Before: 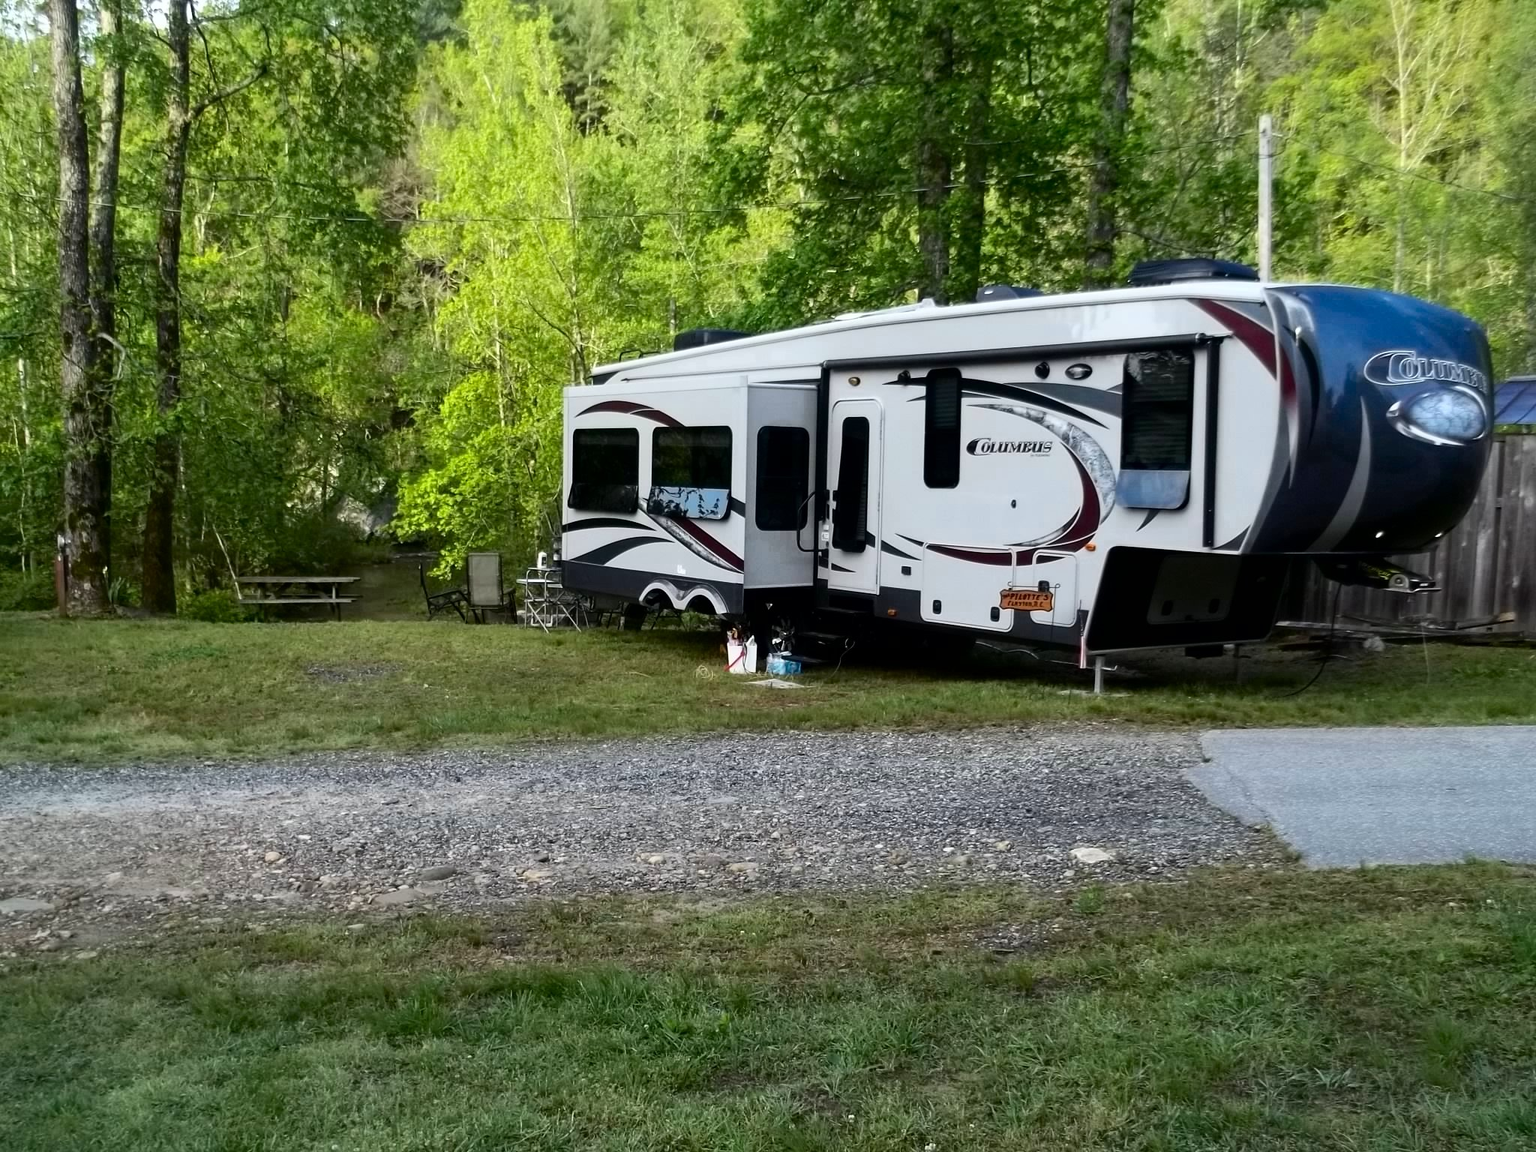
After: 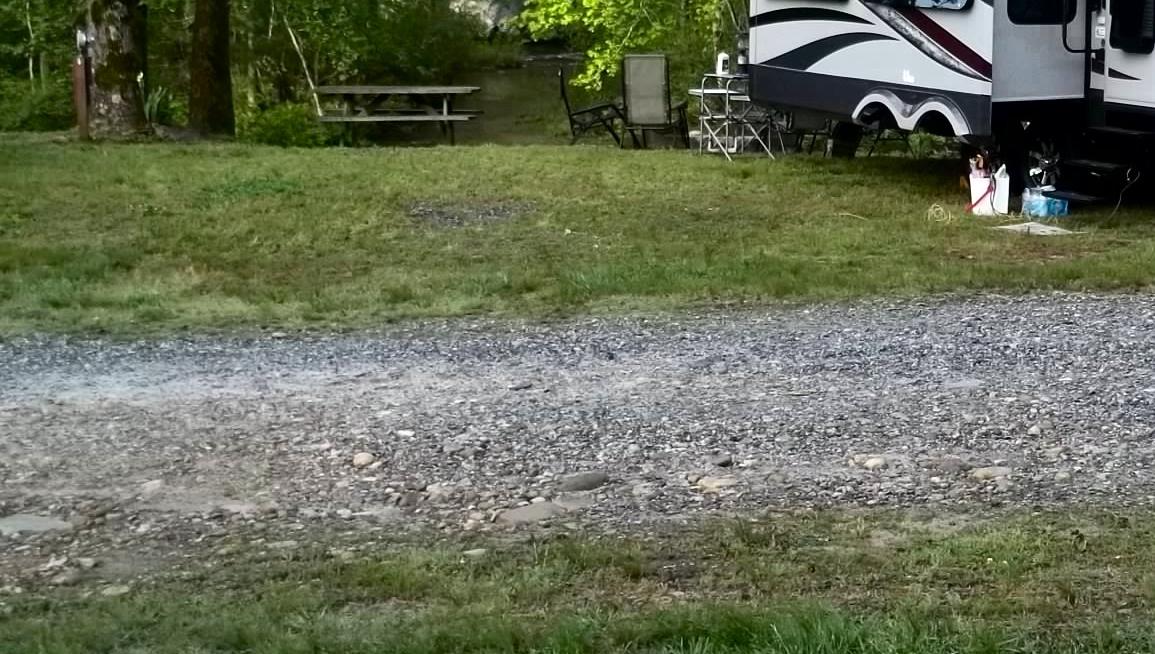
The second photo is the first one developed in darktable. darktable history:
crop: top 44.483%, right 43.593%, bottom 12.892%
exposure: exposure 0.15 EV, compensate highlight preservation false
